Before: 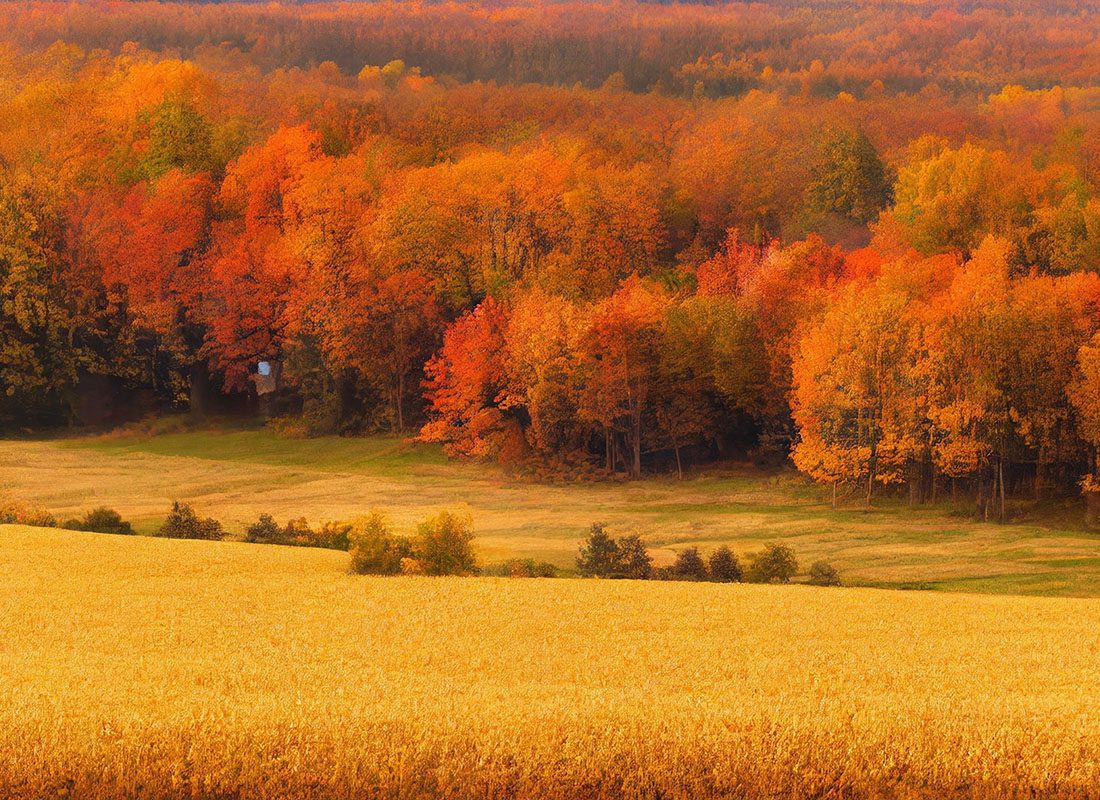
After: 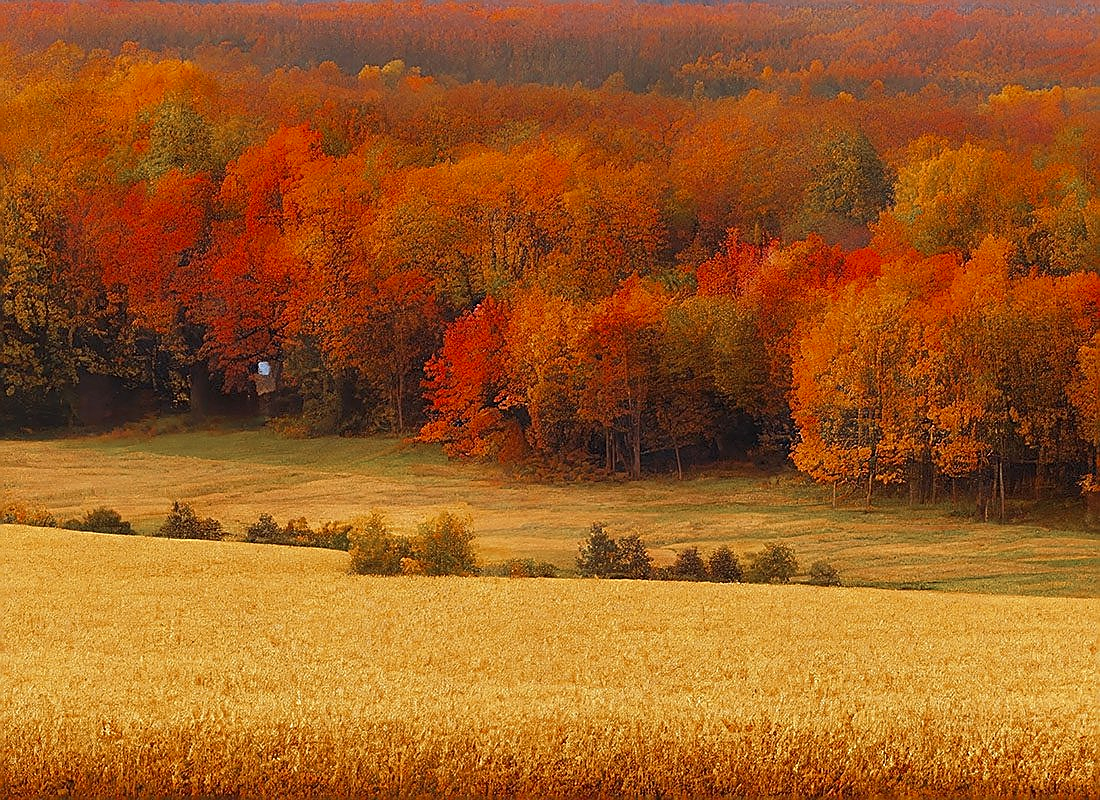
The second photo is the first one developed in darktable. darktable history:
color zones: curves: ch0 [(0, 0.5) (0.125, 0.4) (0.25, 0.5) (0.375, 0.4) (0.5, 0.4) (0.625, 0.6) (0.75, 0.6) (0.875, 0.5)]; ch1 [(0, 0.4) (0.125, 0.5) (0.25, 0.4) (0.375, 0.4) (0.5, 0.4) (0.625, 0.4) (0.75, 0.5) (0.875, 0.4)]; ch2 [(0, 0.6) (0.125, 0.5) (0.25, 0.5) (0.375, 0.6) (0.5, 0.6) (0.625, 0.5) (0.75, 0.5) (0.875, 0.5)]
sharpen: radius 1.4, amount 1.25, threshold 0.7
